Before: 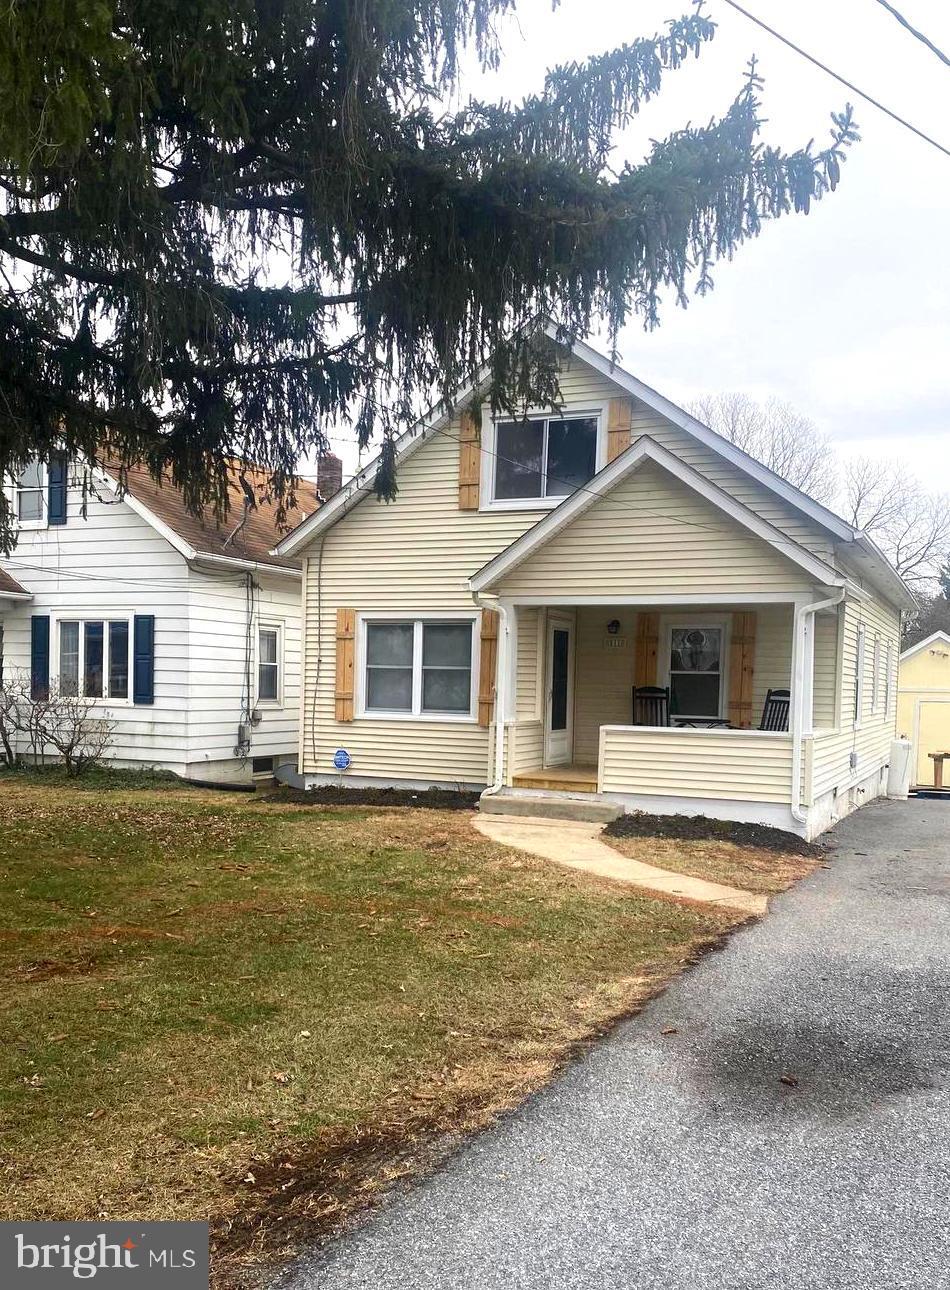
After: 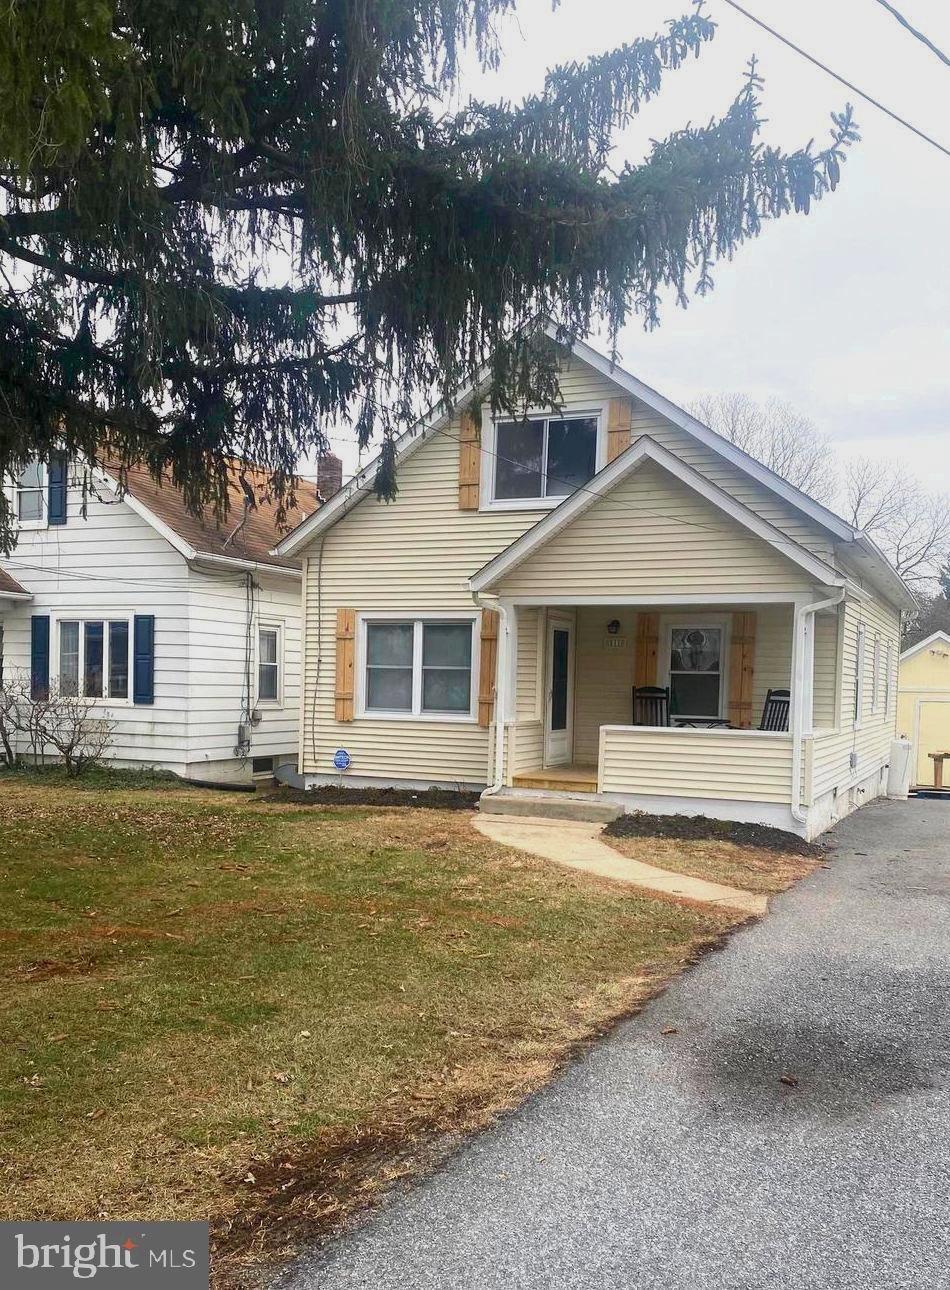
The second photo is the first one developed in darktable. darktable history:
color zones: curves: ch0 [(0.25, 0.5) (0.423, 0.5) (0.443, 0.5) (0.521, 0.756) (0.568, 0.5) (0.576, 0.5) (0.75, 0.5)]; ch1 [(0.25, 0.5) (0.423, 0.5) (0.443, 0.5) (0.539, 0.873) (0.624, 0.565) (0.631, 0.5) (0.75, 0.5)]
color balance rgb: perceptual saturation grading › global saturation -0.31%, global vibrance -8%, contrast -13%, saturation formula JzAzBz (2021)
